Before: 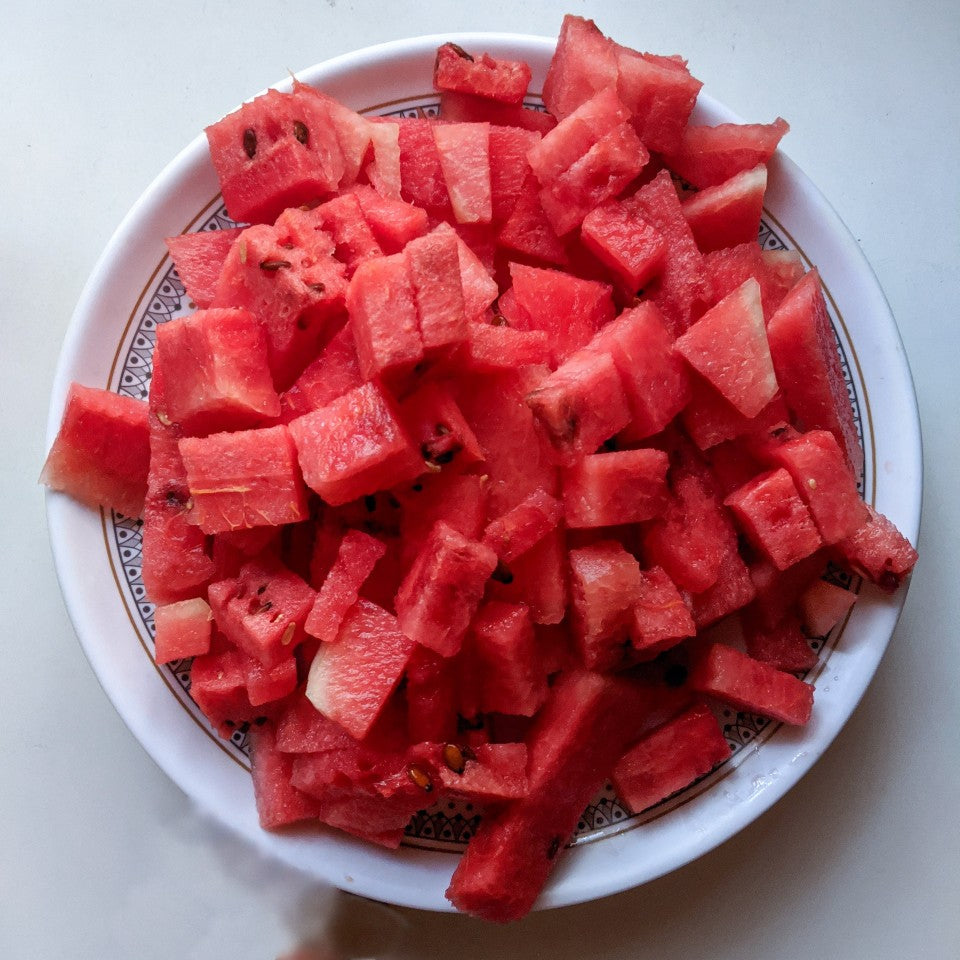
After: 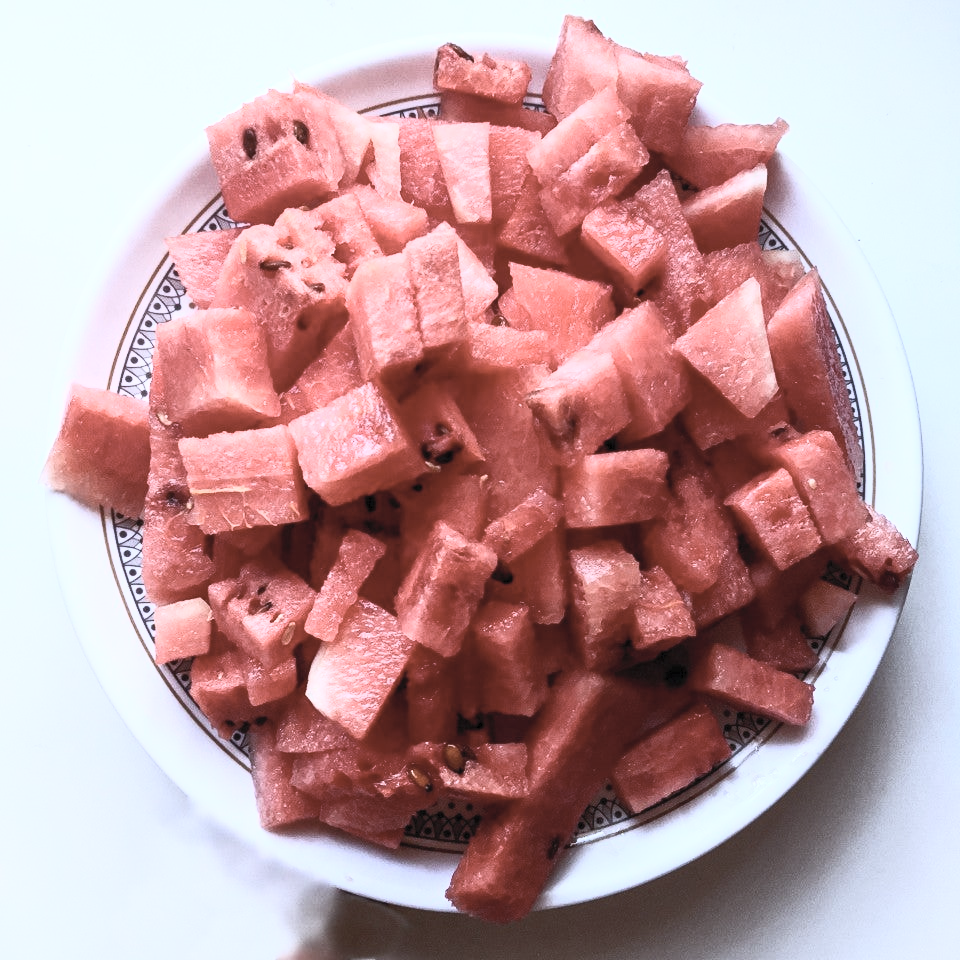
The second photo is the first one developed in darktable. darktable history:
contrast brightness saturation: contrast 0.57, brightness 0.57, saturation -0.34
color calibration: illuminant as shot in camera, x 0.37, y 0.382, temperature 4313.32 K
